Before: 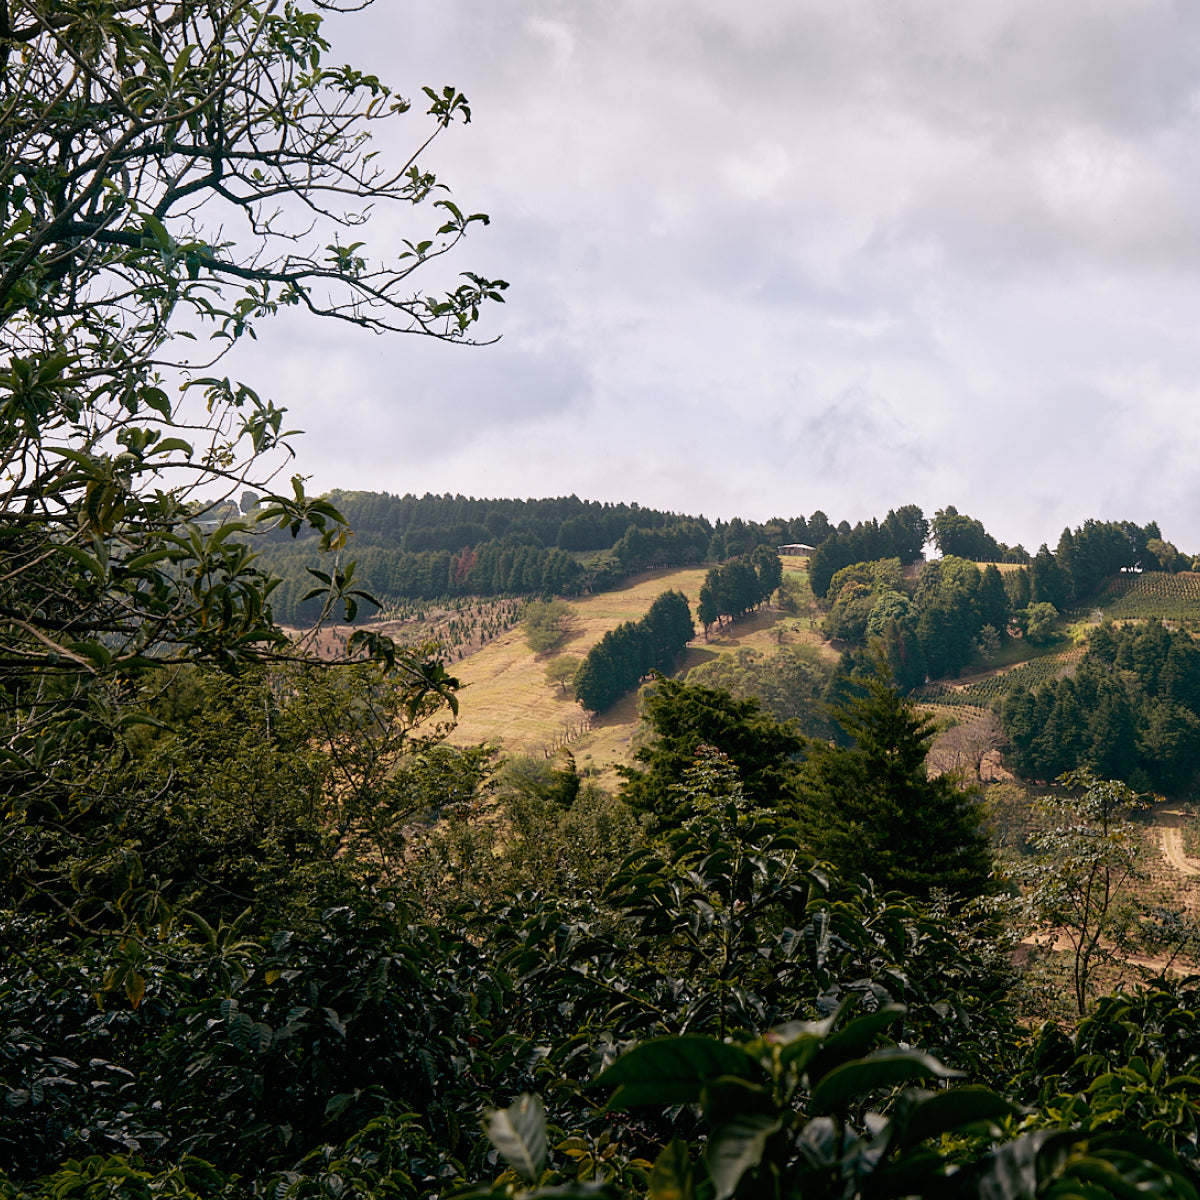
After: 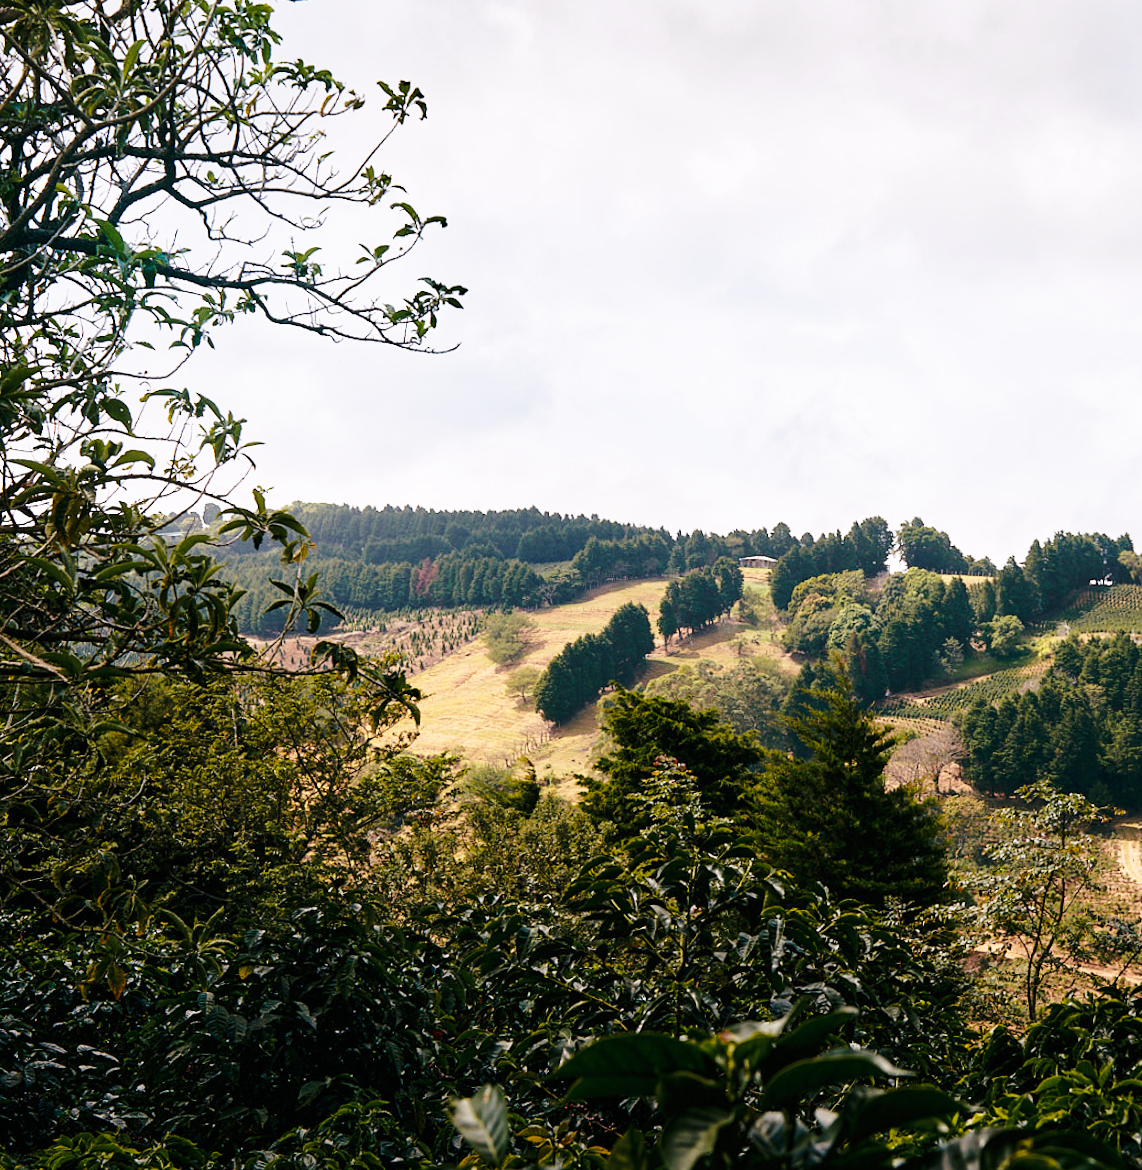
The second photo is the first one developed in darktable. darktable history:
tone equalizer: on, module defaults
base curve: curves: ch0 [(0, 0) (0.036, 0.037) (0.121, 0.228) (0.46, 0.76) (0.859, 0.983) (1, 1)], preserve colors none
rotate and perspective: rotation 0.074°, lens shift (vertical) 0.096, lens shift (horizontal) -0.041, crop left 0.043, crop right 0.952, crop top 0.024, crop bottom 0.979
